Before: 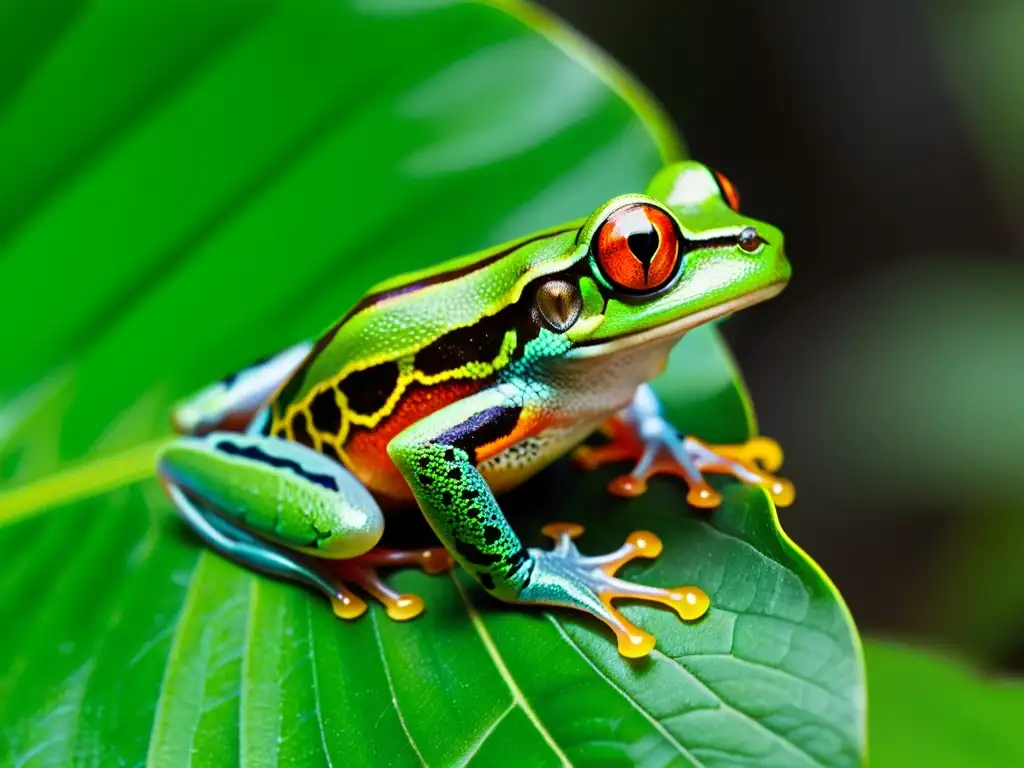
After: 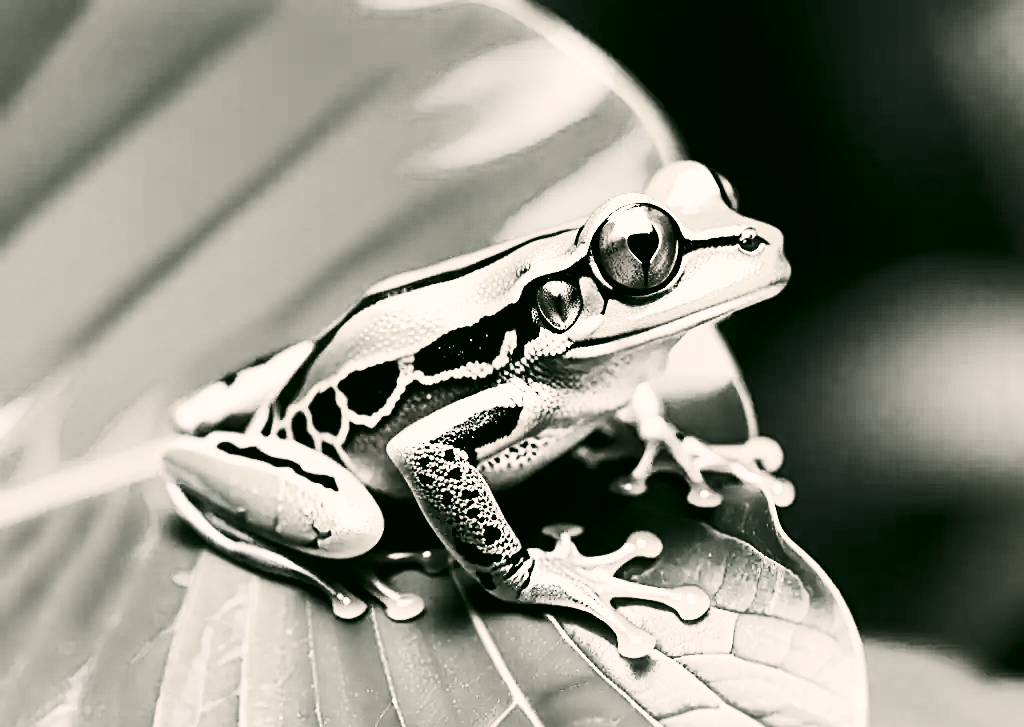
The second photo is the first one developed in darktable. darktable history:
color correction: highlights a* 4.17, highlights b* 4.92, shadows a* -8.23, shadows b* 4.75
filmic rgb: black relative exposure -5.13 EV, white relative exposure 3.51 EV, hardness 3.19, contrast 1.193, highlights saturation mix -49.31%, preserve chrominance no, color science v5 (2021), contrast in shadows safe, contrast in highlights safe
exposure: black level correction 0, exposure 1.001 EV, compensate highlight preservation false
tone equalizer: -8 EV -0.426 EV, -7 EV -0.363 EV, -6 EV -0.31 EV, -5 EV -0.234 EV, -3 EV 0.247 EV, -2 EV 0.316 EV, -1 EV 0.376 EV, +0 EV 0.431 EV, smoothing diameter 24.85%, edges refinement/feathering 14.24, preserve details guided filter
contrast brightness saturation: contrast 0.384, brightness 0.096
color balance rgb: linear chroma grading › global chroma 15.119%, perceptual saturation grading › global saturation 19.619%, saturation formula JzAzBz (2021)
crop and rotate: top 0.008%, bottom 5.237%
sharpen: on, module defaults
